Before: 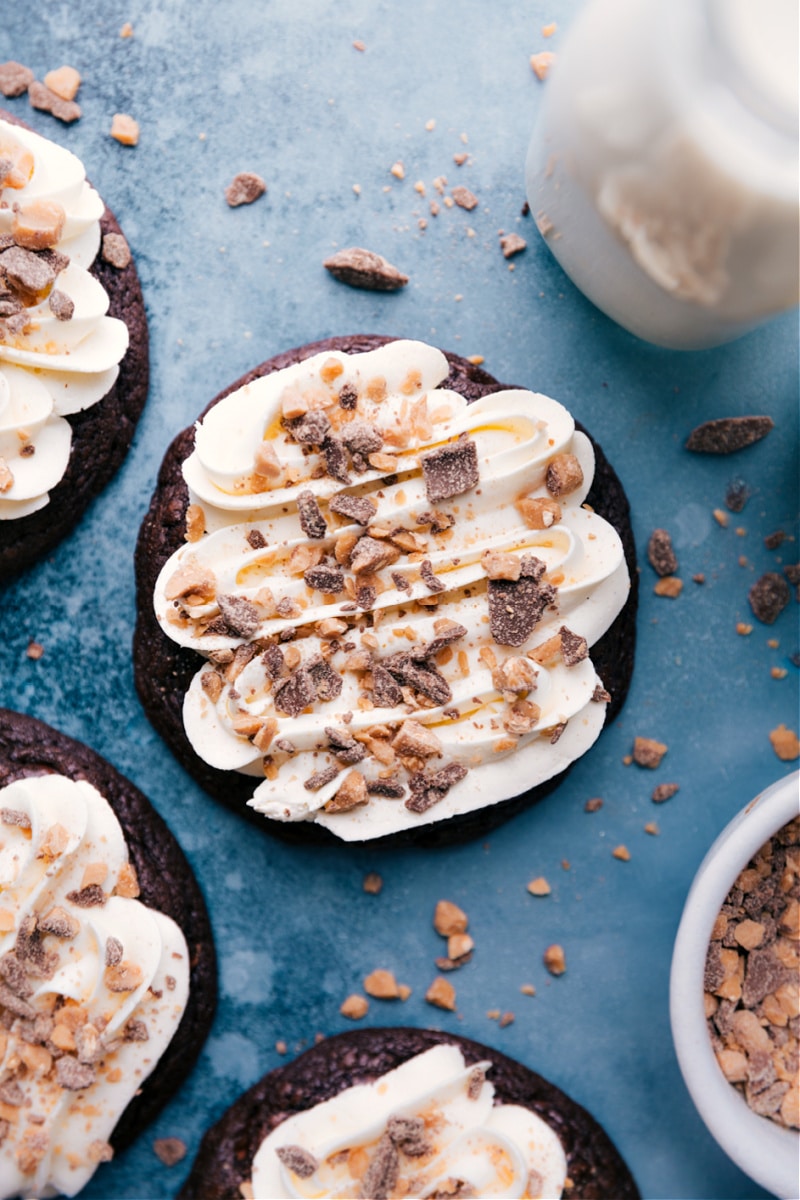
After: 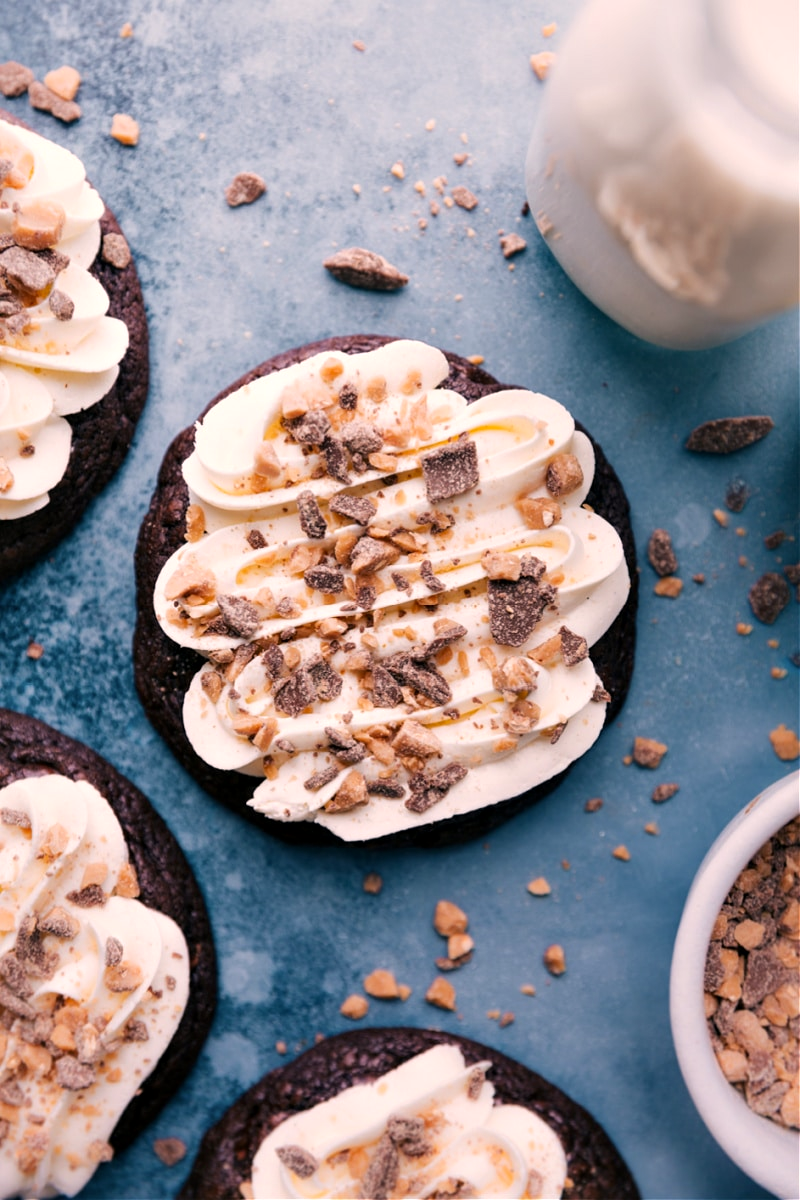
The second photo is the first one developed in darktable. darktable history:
local contrast: mode bilateral grid, contrast 21, coarseness 50, detail 120%, midtone range 0.2
color correction: highlights a* 7.25, highlights b* 3.84
